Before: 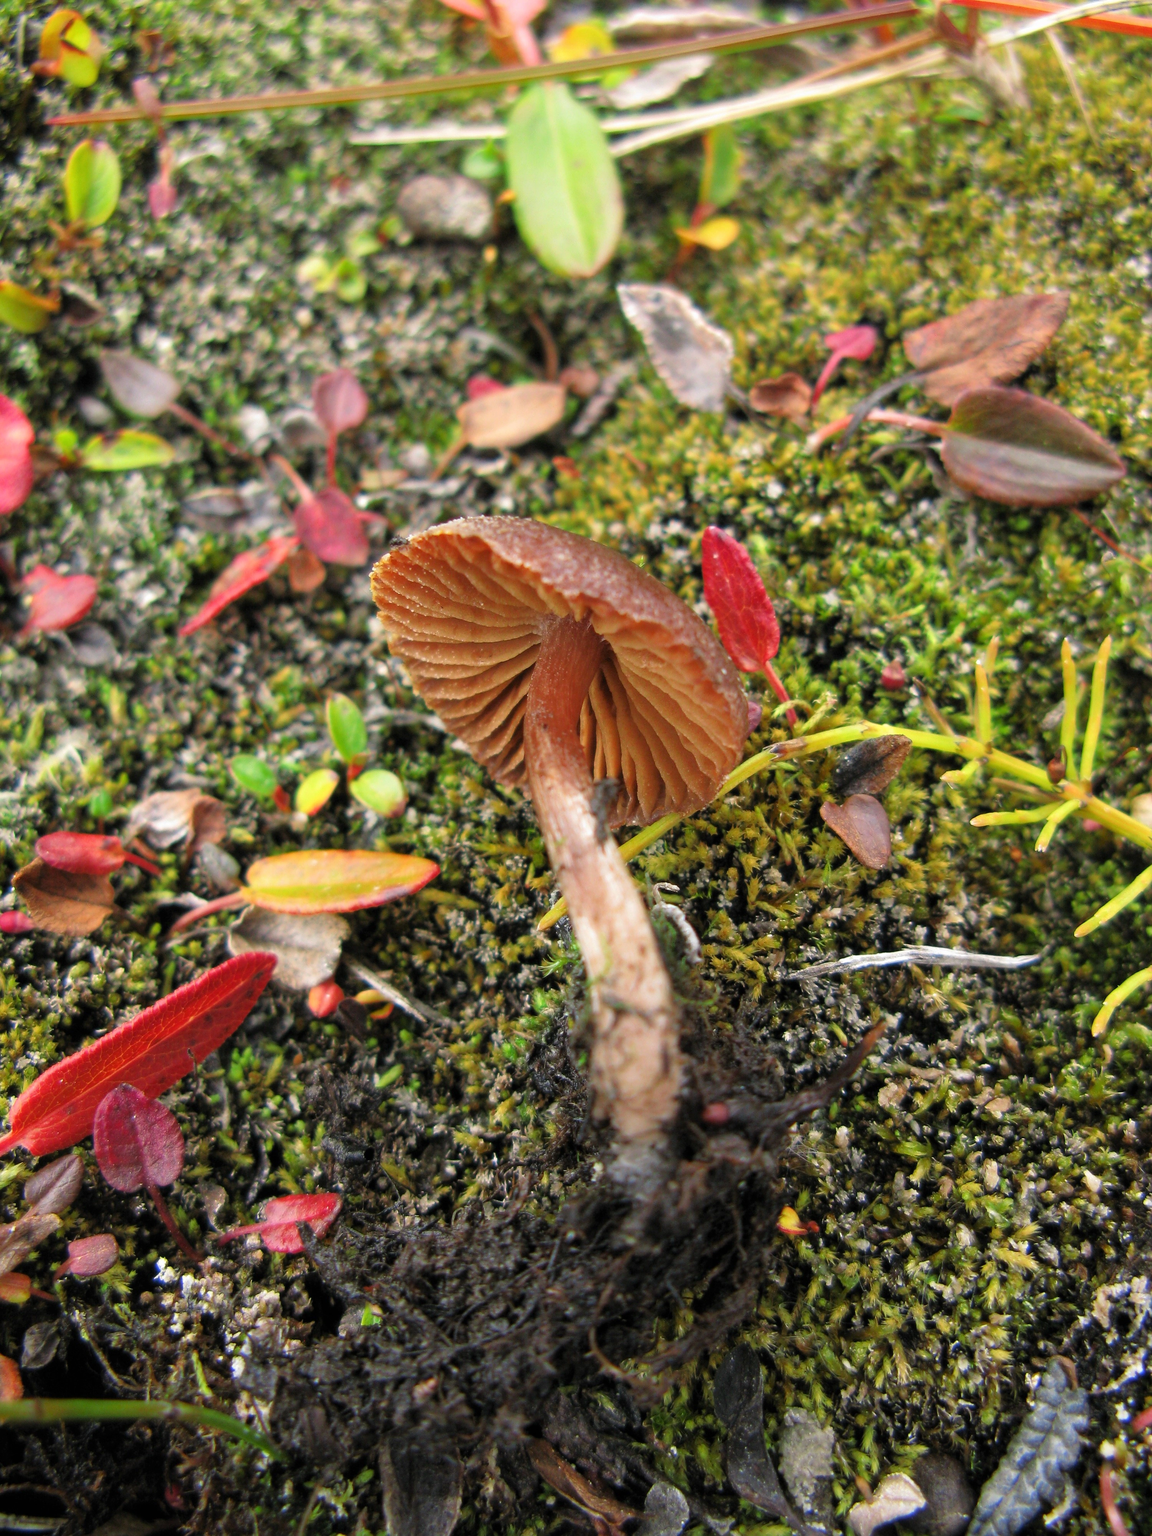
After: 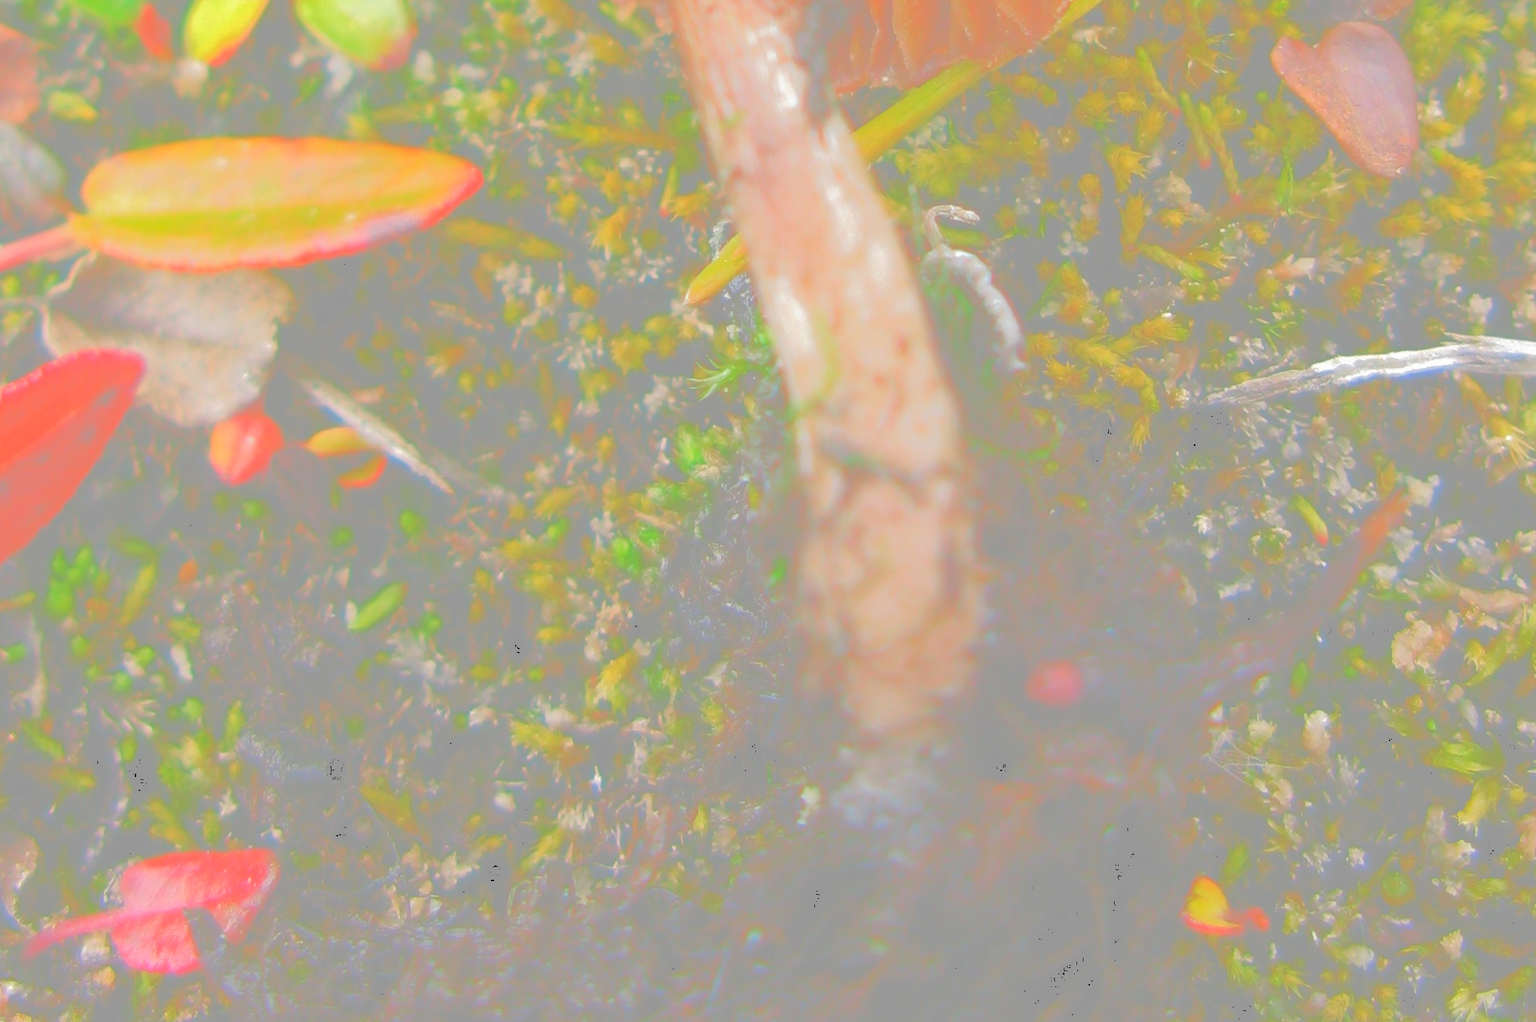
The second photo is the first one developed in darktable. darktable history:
tone curve: curves: ch0 [(0, 0) (0.003, 0.626) (0.011, 0.626) (0.025, 0.63) (0.044, 0.631) (0.069, 0.632) (0.1, 0.636) (0.136, 0.637) (0.177, 0.641) (0.224, 0.642) (0.277, 0.646) (0.335, 0.649) (0.399, 0.661) (0.468, 0.679) (0.543, 0.702) (0.623, 0.732) (0.709, 0.769) (0.801, 0.804) (0.898, 0.847) (1, 1)], color space Lab, independent channels, preserve colors none
crop: left 18.012%, top 51.05%, right 17.718%, bottom 16.828%
